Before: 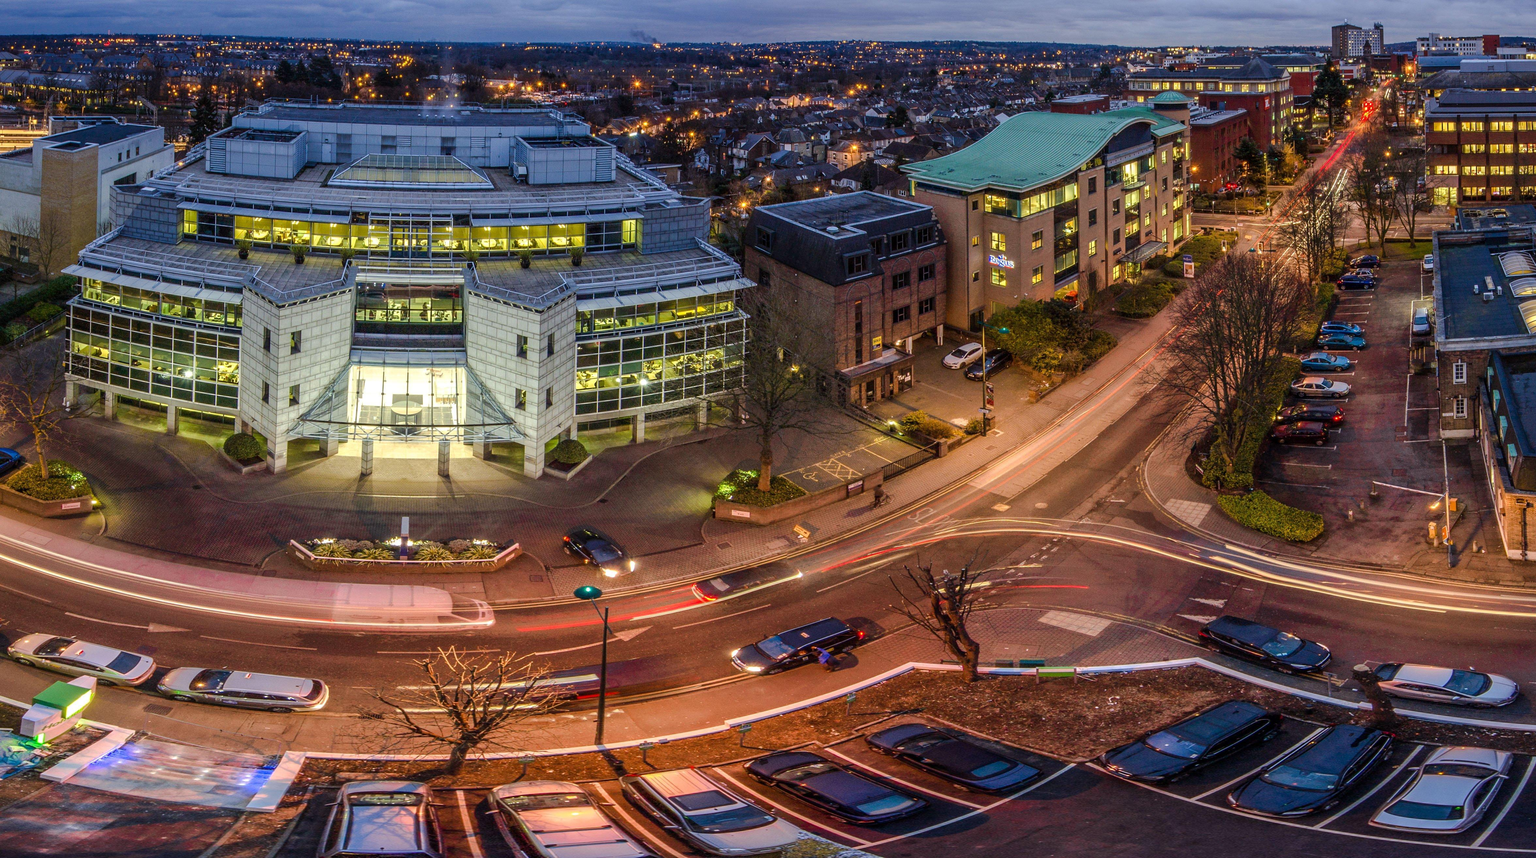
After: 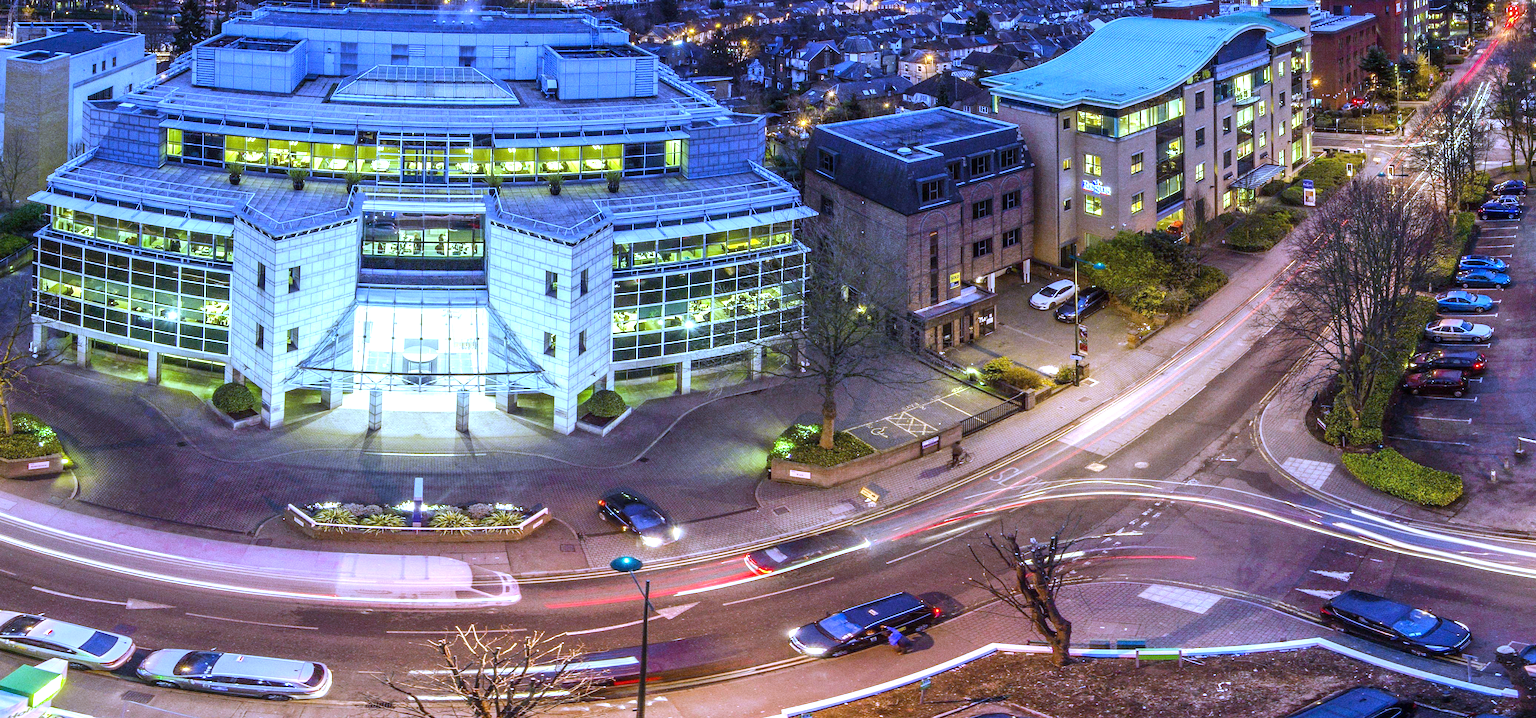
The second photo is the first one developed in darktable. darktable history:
exposure: black level correction 0, exposure 1 EV, compensate highlight preservation false
grain: on, module defaults
crop and rotate: left 2.425%, top 11.305%, right 9.6%, bottom 15.08%
white balance: red 0.766, blue 1.537
